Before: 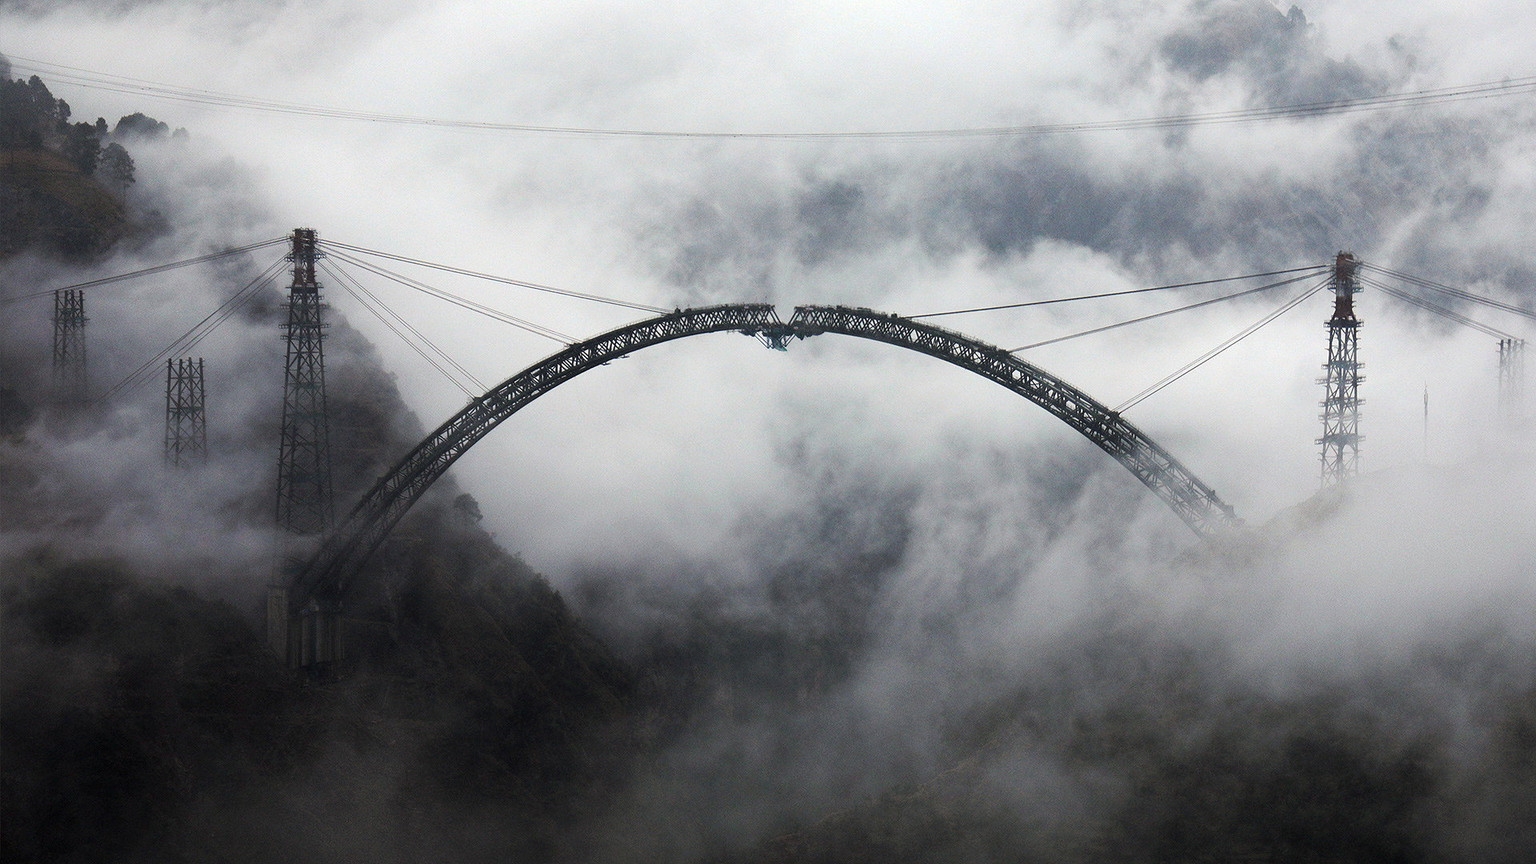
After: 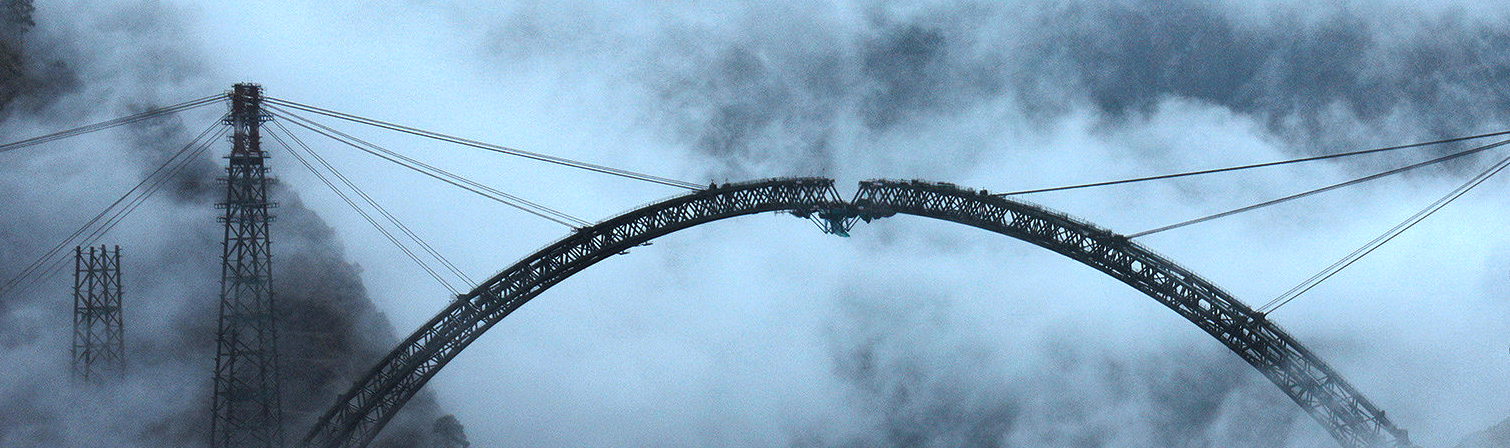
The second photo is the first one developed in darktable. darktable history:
shadows and highlights: white point adjustment 0.06, soften with gaussian
color correction: highlights a* -8.92, highlights b* -22.47
crop: left 6.982%, top 18.712%, right 14.372%, bottom 39.726%
local contrast: highlights 101%, shadows 99%, detail 119%, midtone range 0.2
